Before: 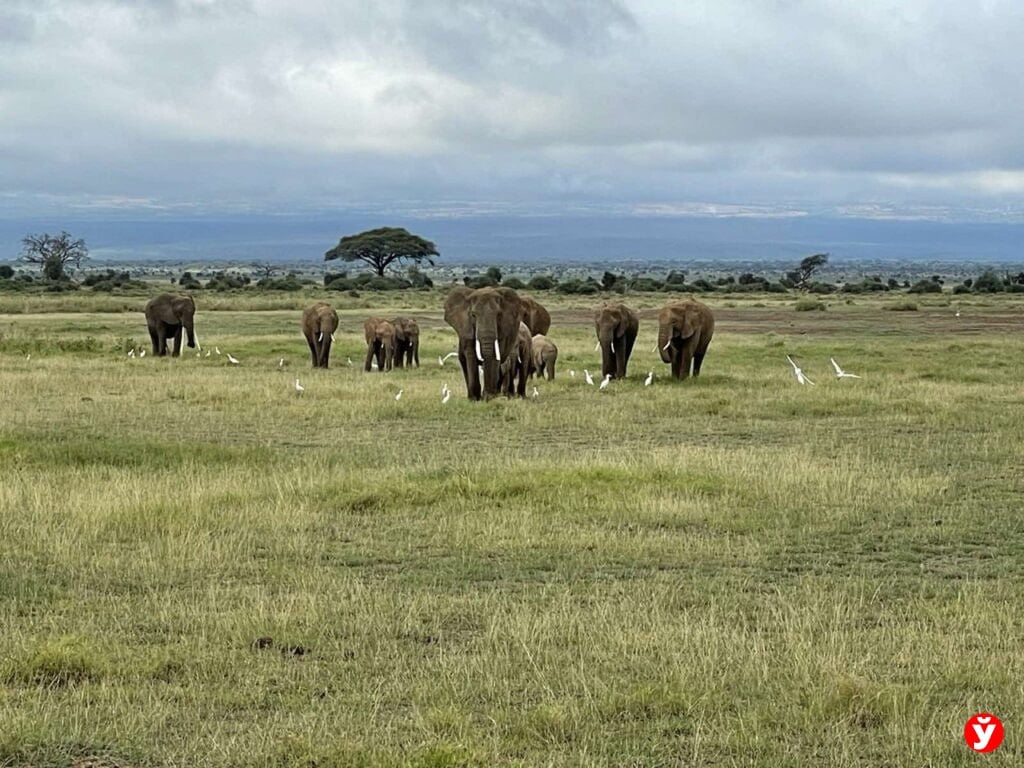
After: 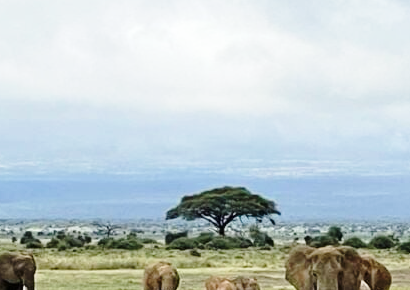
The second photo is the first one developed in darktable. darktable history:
crop: left 15.597%, top 5.454%, right 44.333%, bottom 56.672%
base curve: curves: ch0 [(0, 0) (0.028, 0.03) (0.121, 0.232) (0.46, 0.748) (0.859, 0.968) (1, 1)], exposure shift 0.01, preserve colors none
